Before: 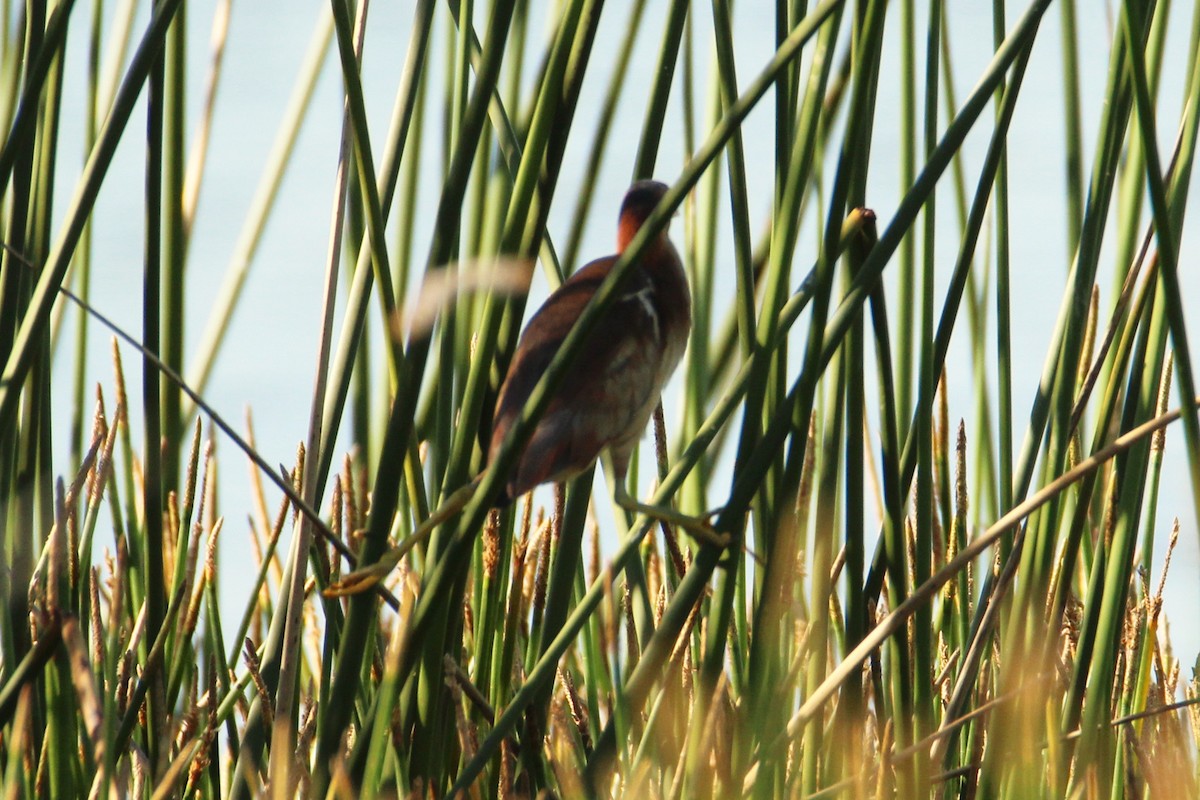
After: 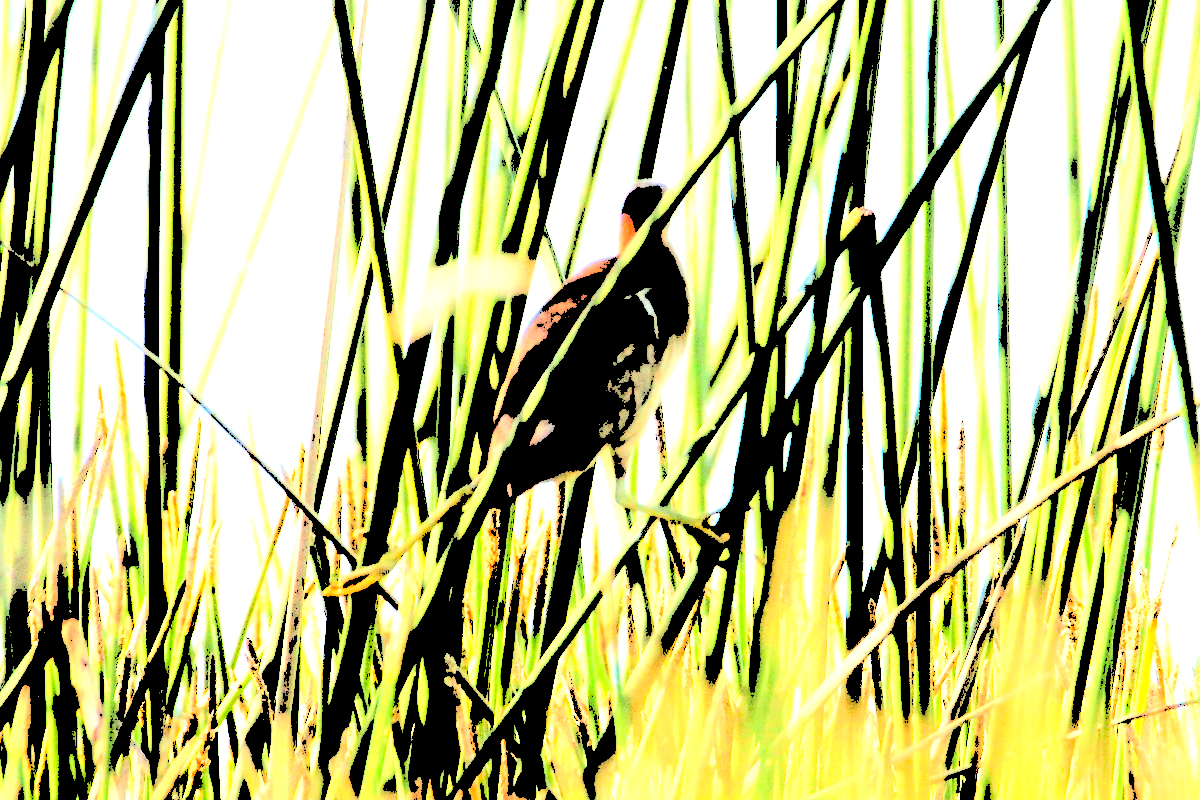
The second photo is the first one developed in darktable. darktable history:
levels: gray 50.78%, levels [0.246, 0.256, 0.506]
